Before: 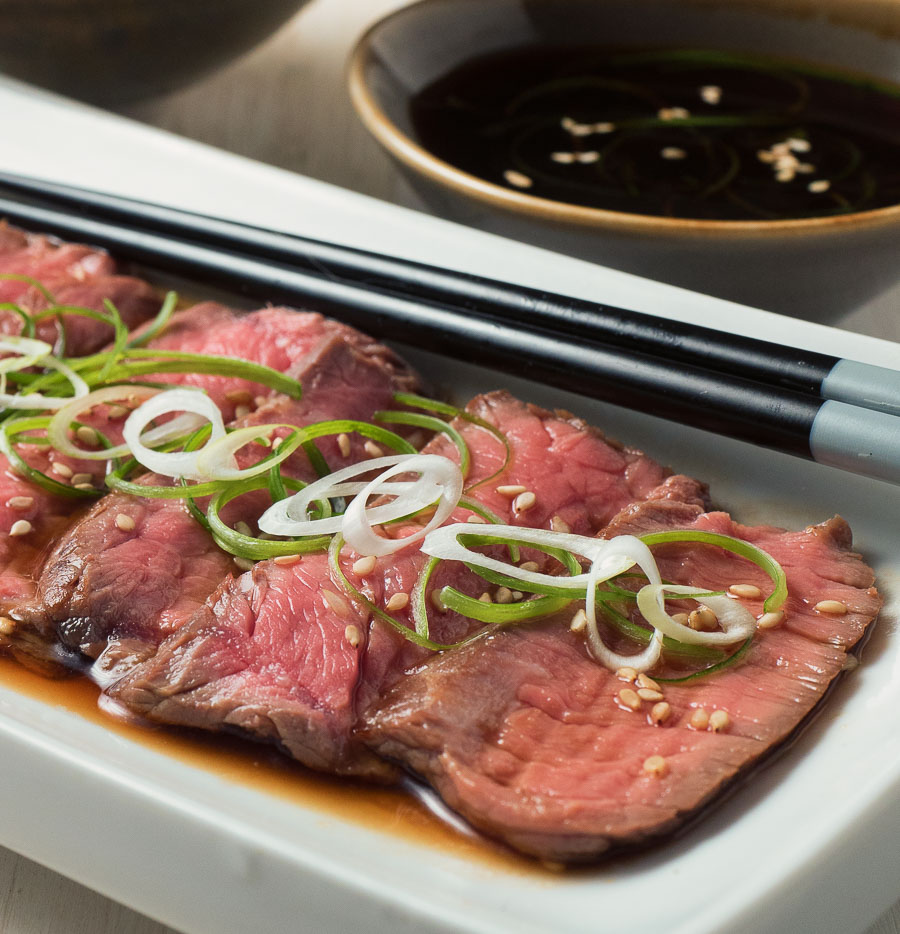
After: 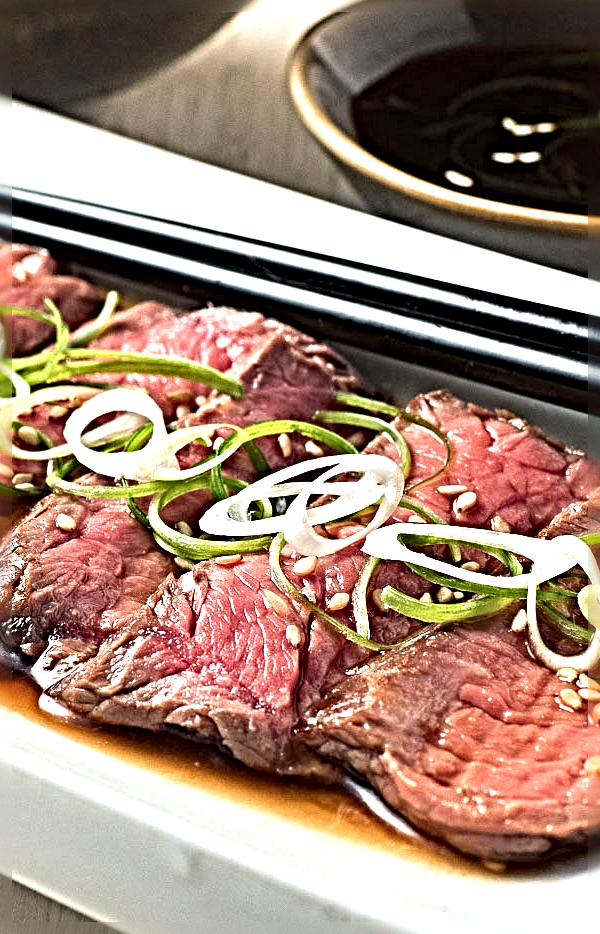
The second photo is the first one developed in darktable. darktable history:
sharpen: radius 6.3, amount 1.8, threshold 0
crop and rotate: left 6.617%, right 26.717%
exposure: black level correction 0, exposure 0.7 EV, compensate exposure bias true, compensate highlight preservation false
